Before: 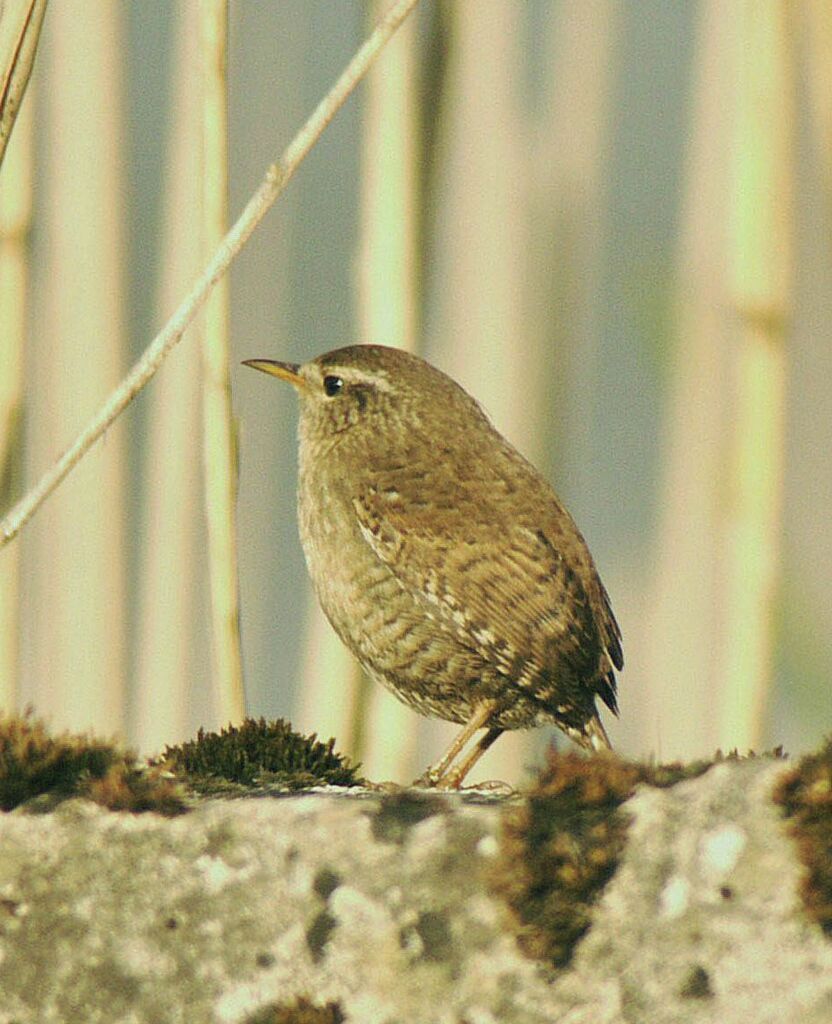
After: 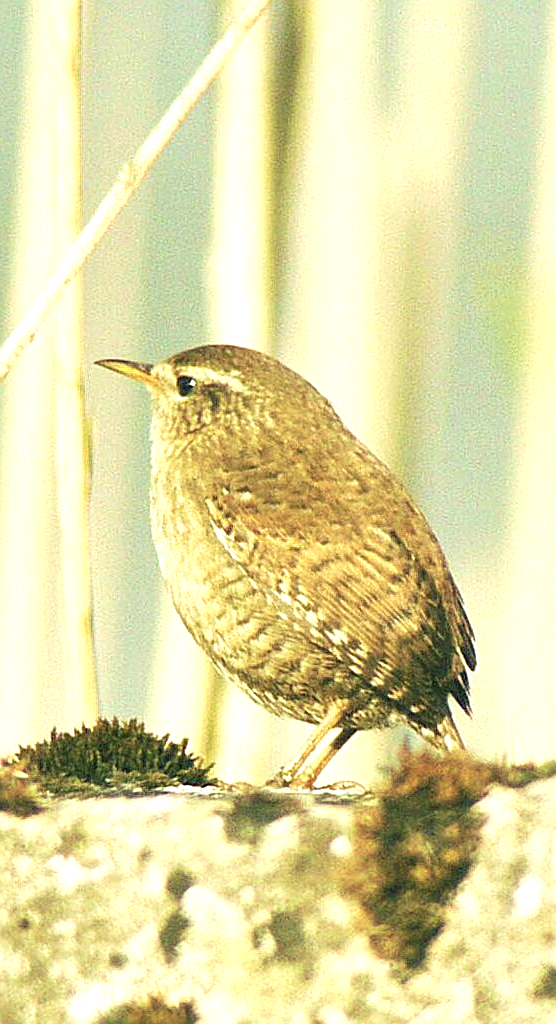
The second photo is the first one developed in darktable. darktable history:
crop and rotate: left 17.753%, right 15.411%
sharpen: on, module defaults
velvia: on, module defaults
exposure: black level correction 0, exposure 1.104 EV, compensate highlight preservation false
